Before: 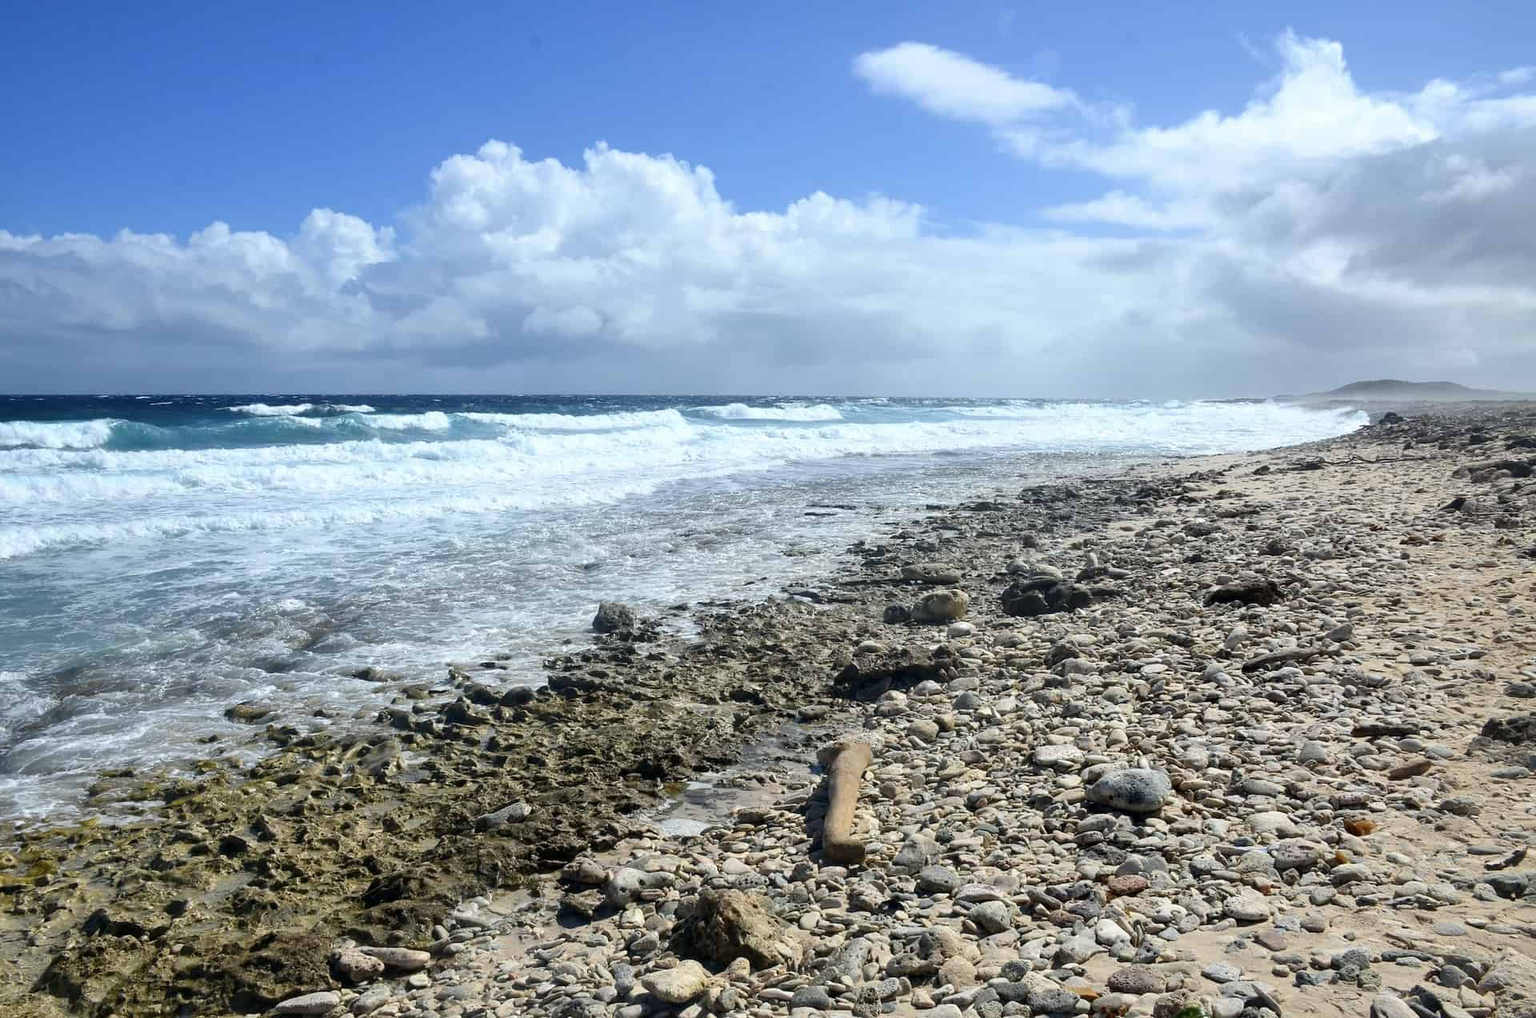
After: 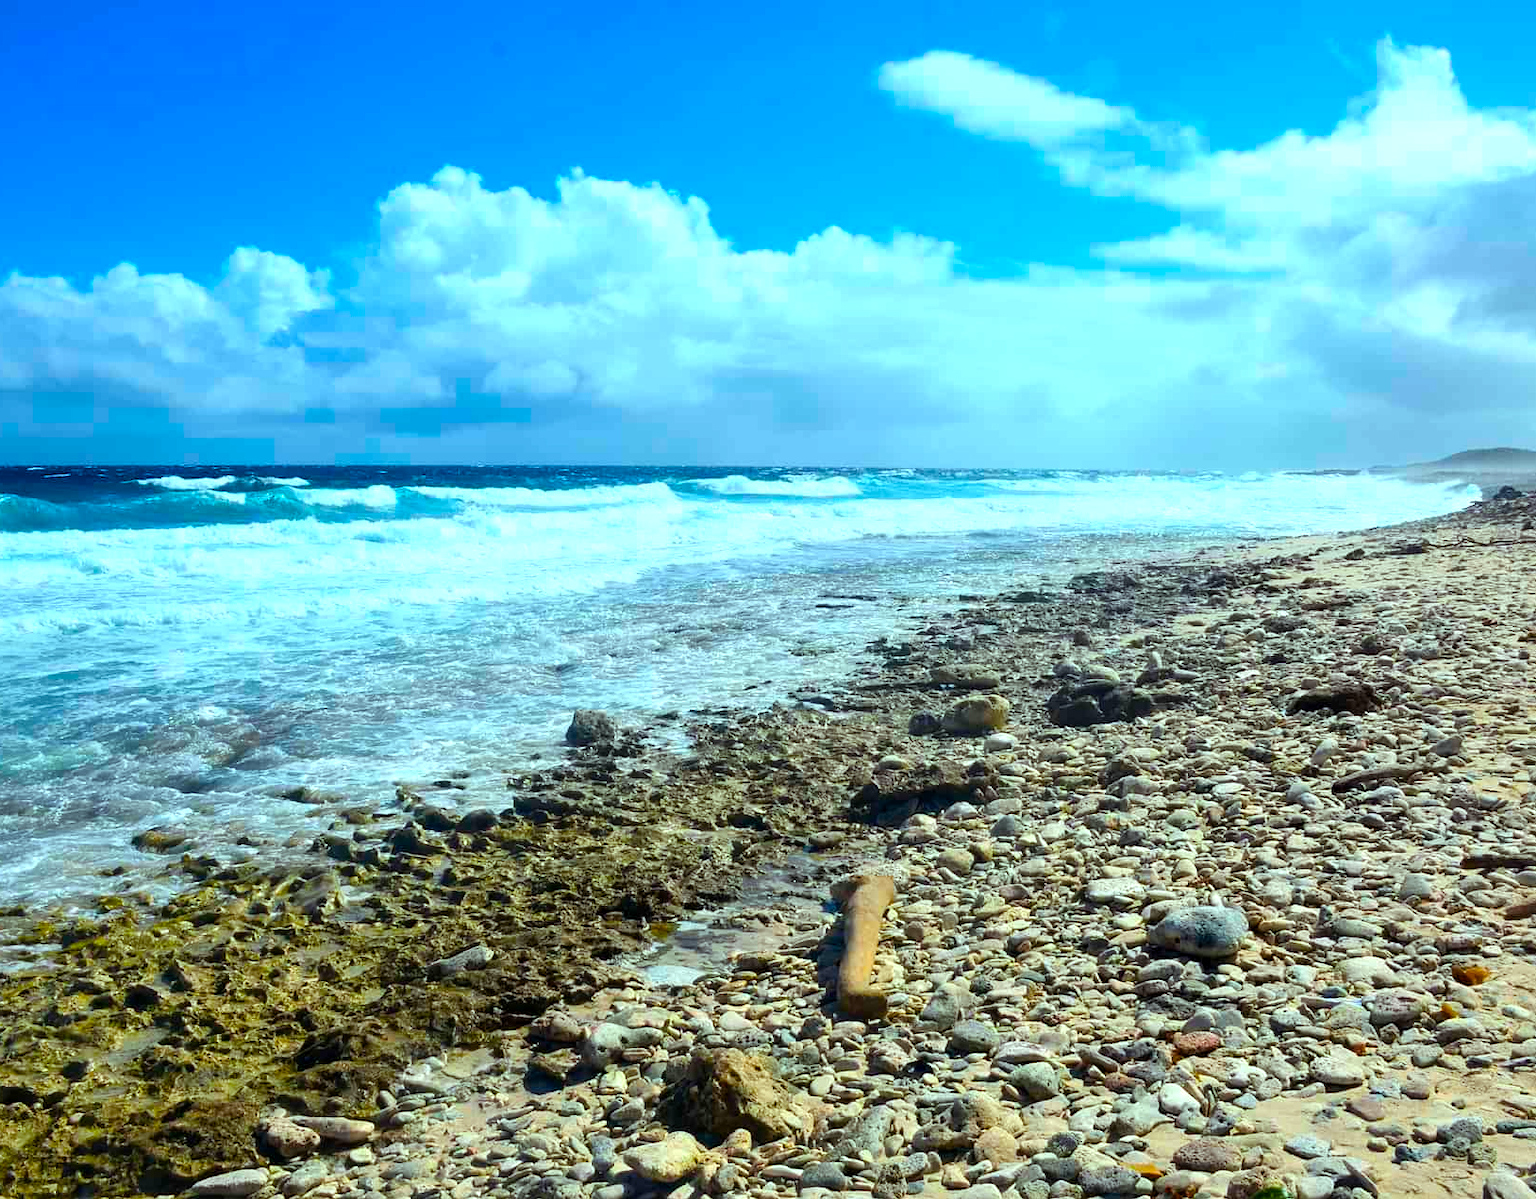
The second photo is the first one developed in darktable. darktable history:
color balance rgb: highlights gain › luminance 19.894%, highlights gain › chroma 2.642%, highlights gain › hue 174.03°, linear chroma grading › shadows 9.62%, linear chroma grading › highlights 9.853%, linear chroma grading › global chroma 14.792%, linear chroma grading › mid-tones 14.978%, perceptual saturation grading › global saturation 30.68%
crop: left 7.363%, right 7.794%
